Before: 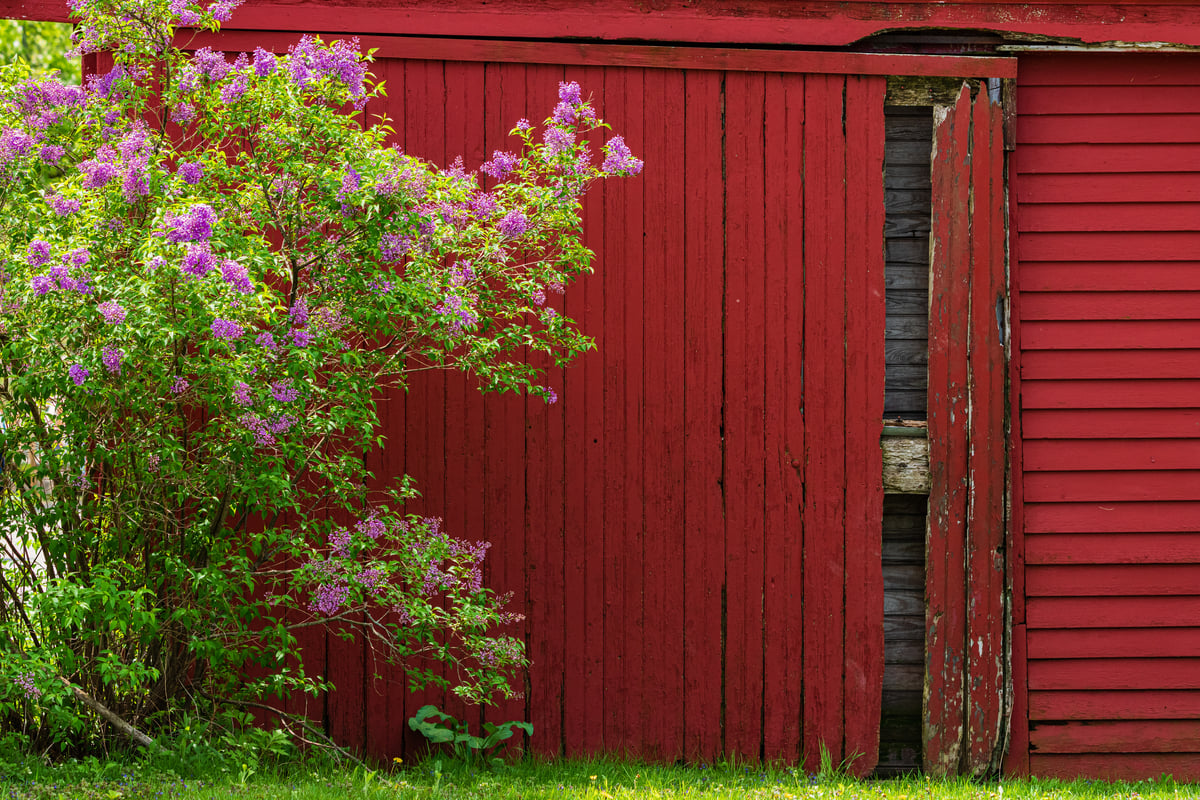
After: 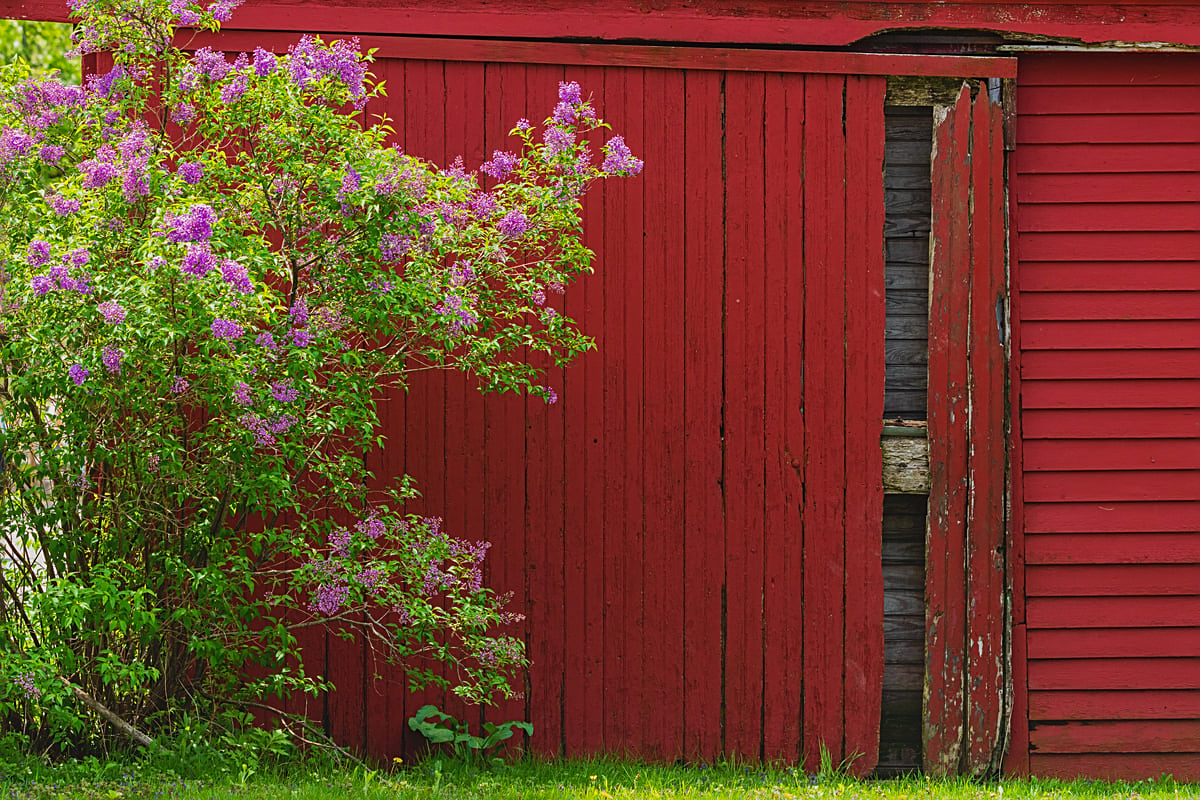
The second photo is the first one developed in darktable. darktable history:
contrast equalizer: octaves 7, y [[0.5 ×6], [0.5 ×6], [0.5, 0.5, 0.501, 0.545, 0.707, 0.863], [0 ×6], [0 ×6]]
local contrast: highlights 70%, shadows 66%, detail 81%, midtone range 0.329
sharpen: on, module defaults
tone equalizer: edges refinement/feathering 500, mask exposure compensation -1.57 EV, preserve details no
